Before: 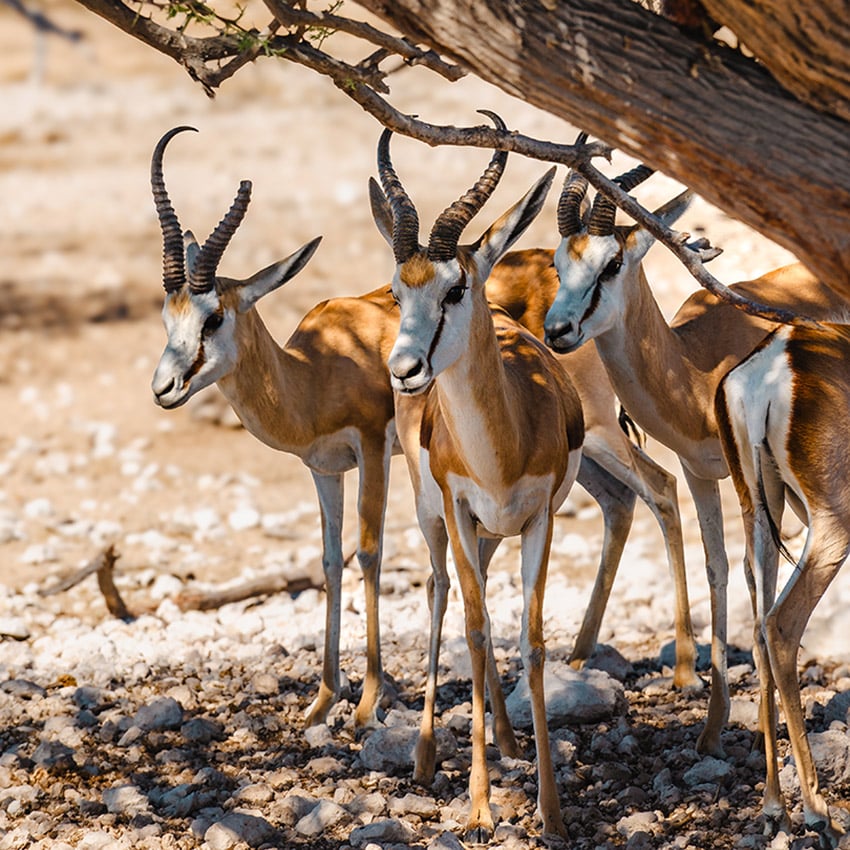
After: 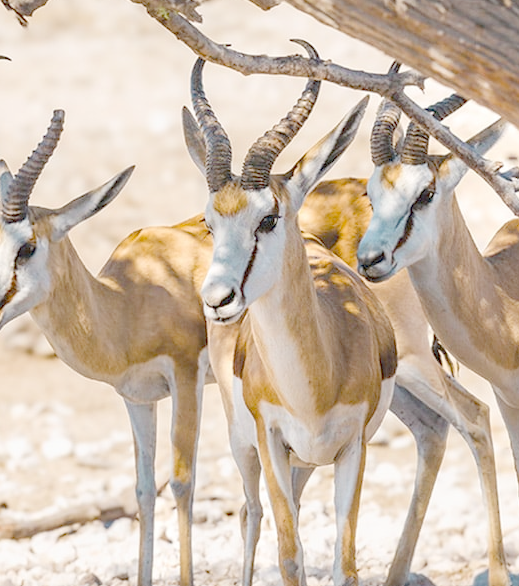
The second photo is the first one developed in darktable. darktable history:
crop: left 22.002%, top 8.418%, right 16.901%, bottom 22.531%
